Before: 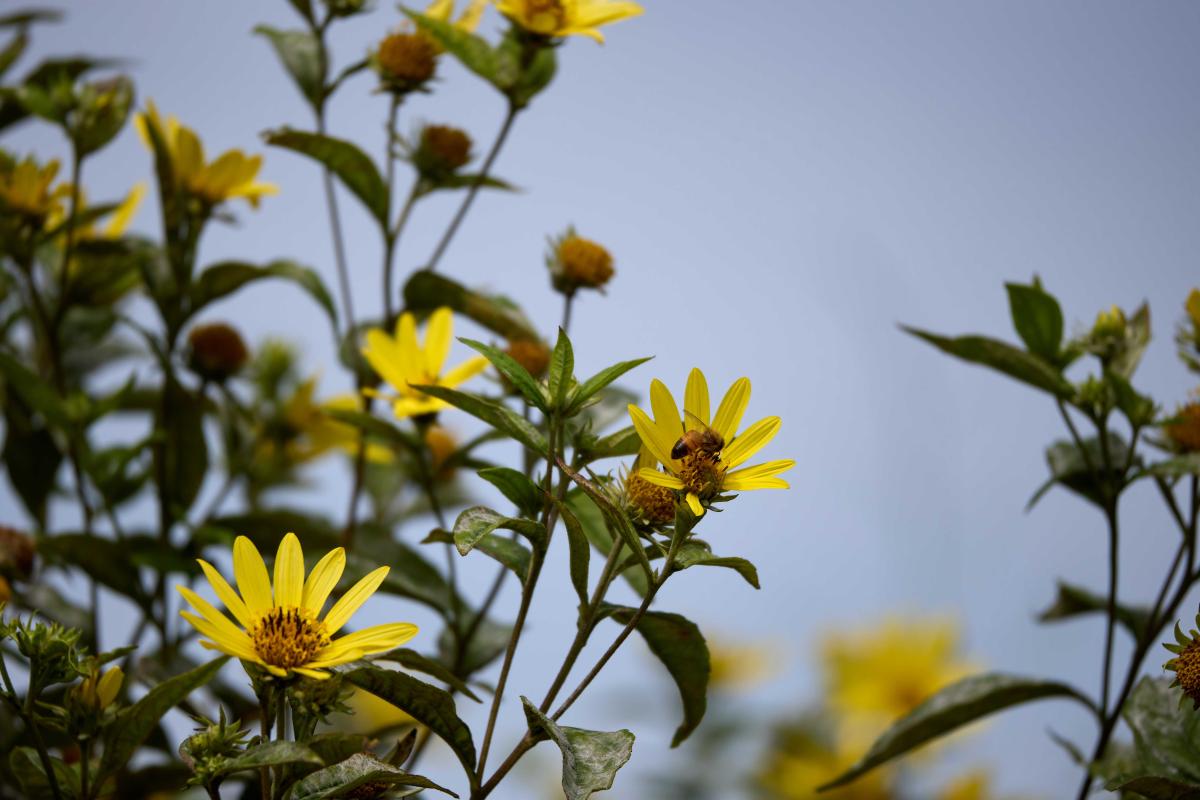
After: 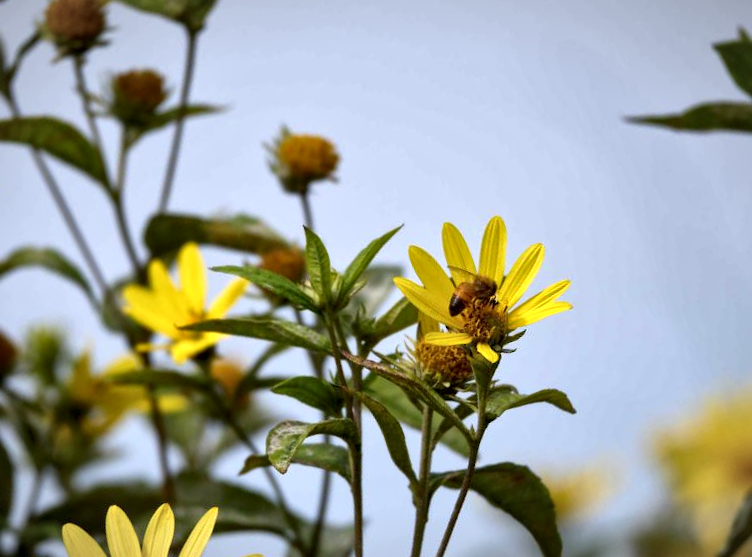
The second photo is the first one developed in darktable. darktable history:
crop and rotate: angle 18.18°, left 6.869%, right 4.171%, bottom 1.096%
vignetting: fall-off start 97.63%, fall-off radius 99.53%, width/height ratio 1.365, unbound false
exposure: exposure 0.37 EV, compensate highlight preservation false
local contrast: mode bilateral grid, contrast 19, coarseness 20, detail 150%, midtone range 0.2
